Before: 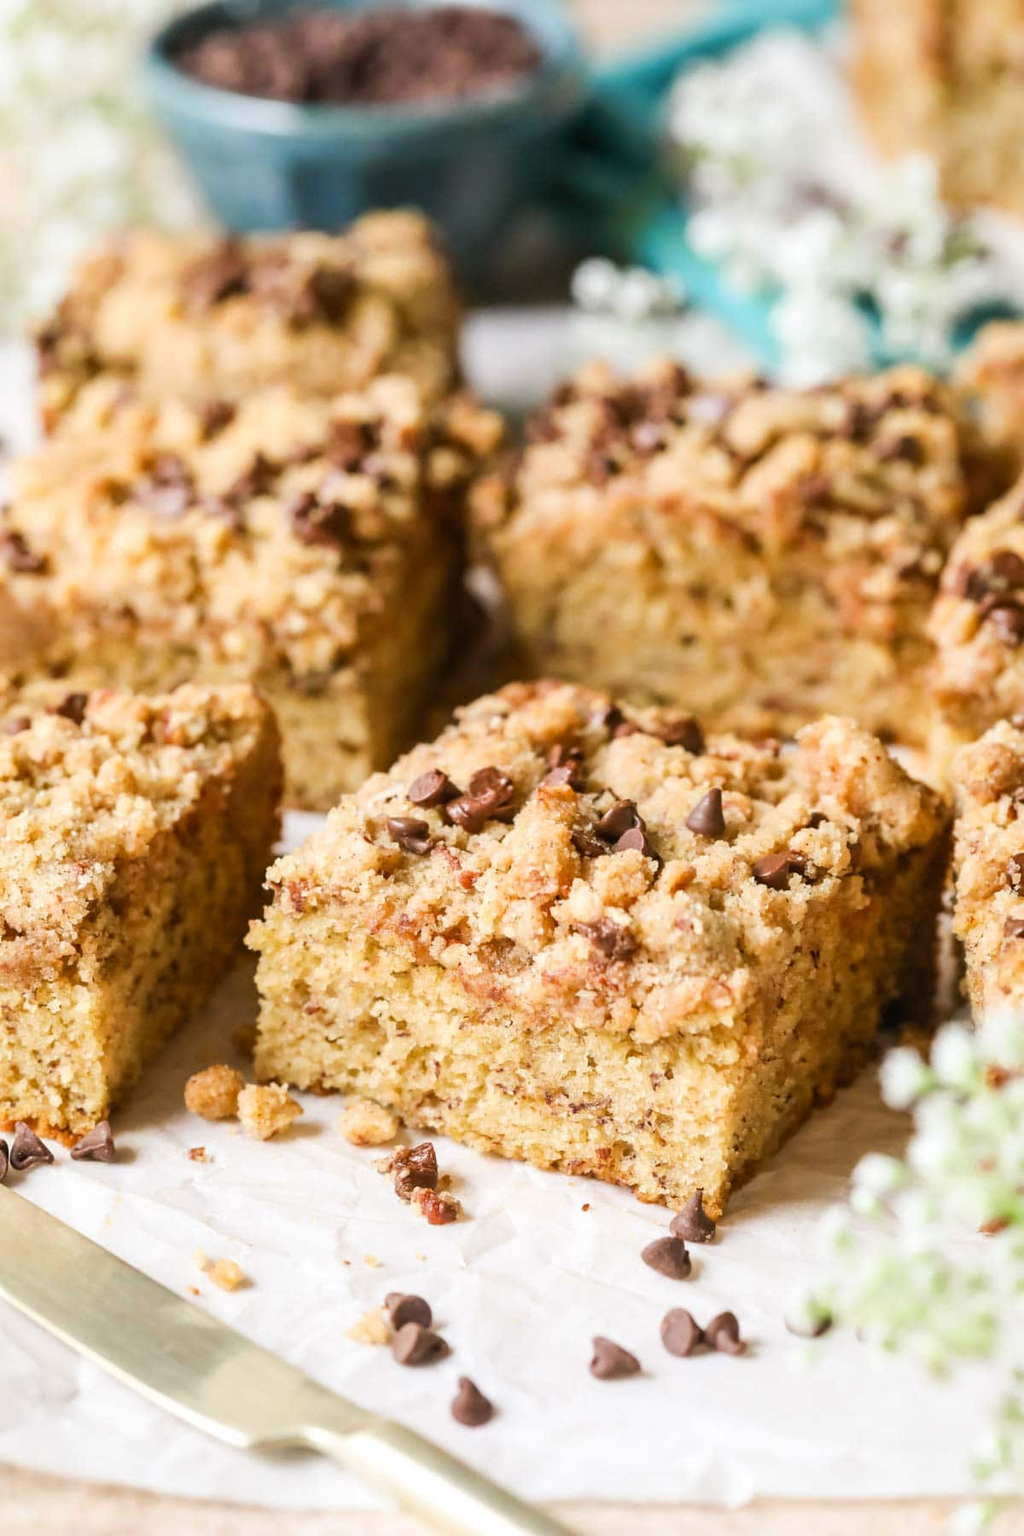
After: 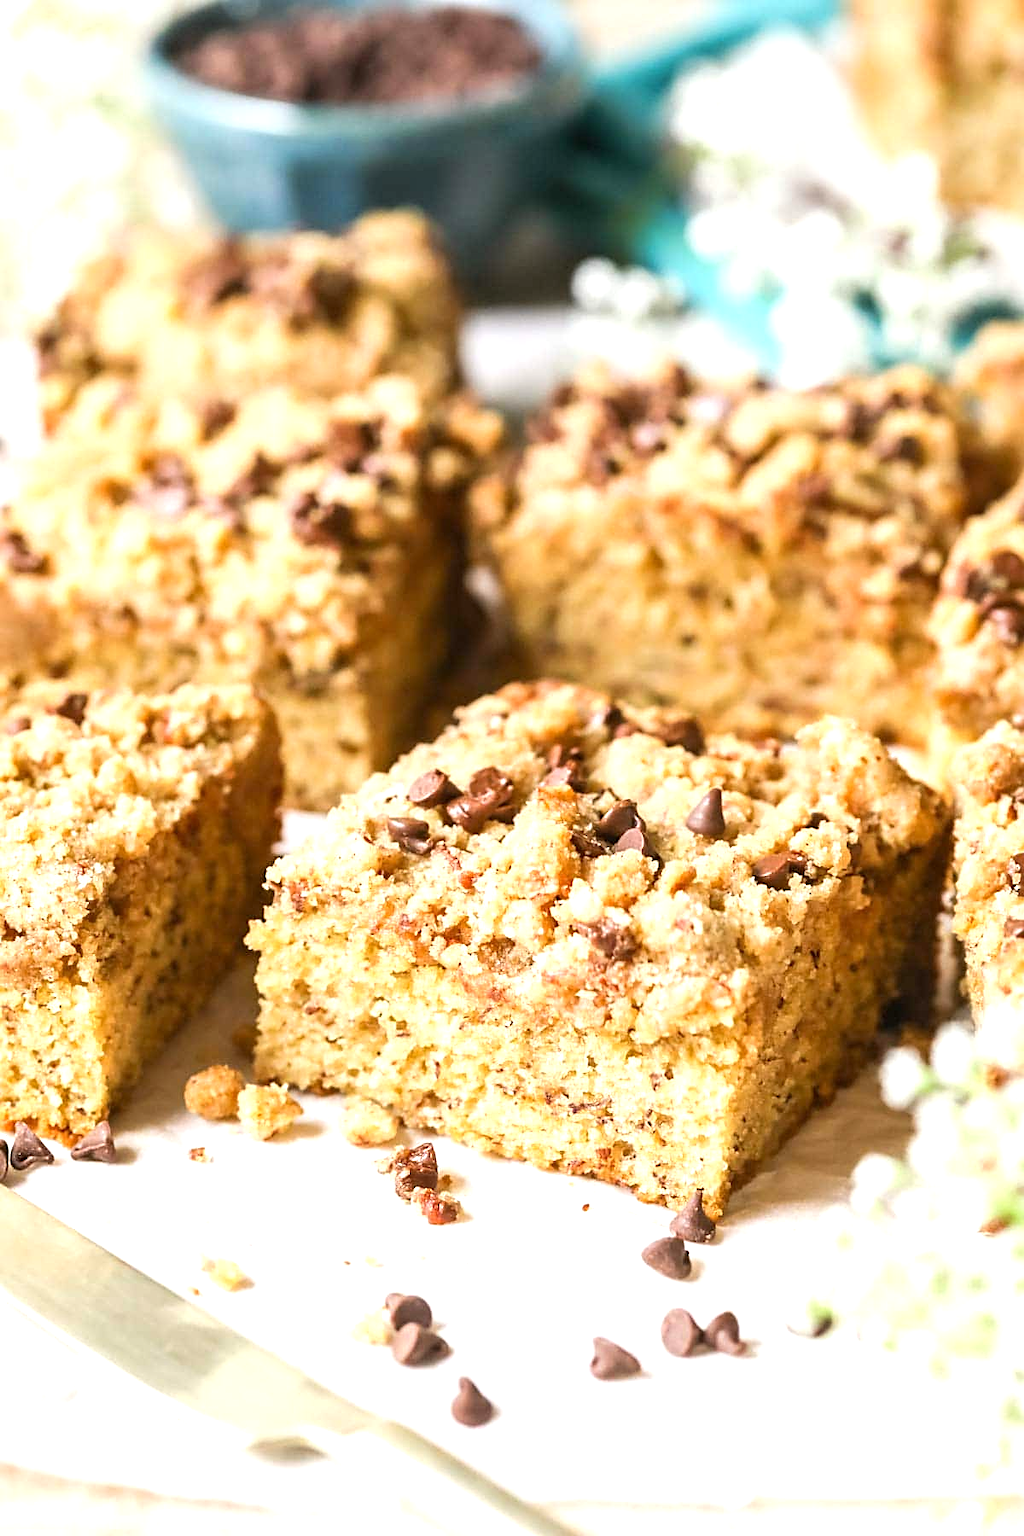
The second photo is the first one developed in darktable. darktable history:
sharpen: on, module defaults
exposure: exposure 0.608 EV, compensate highlight preservation false
